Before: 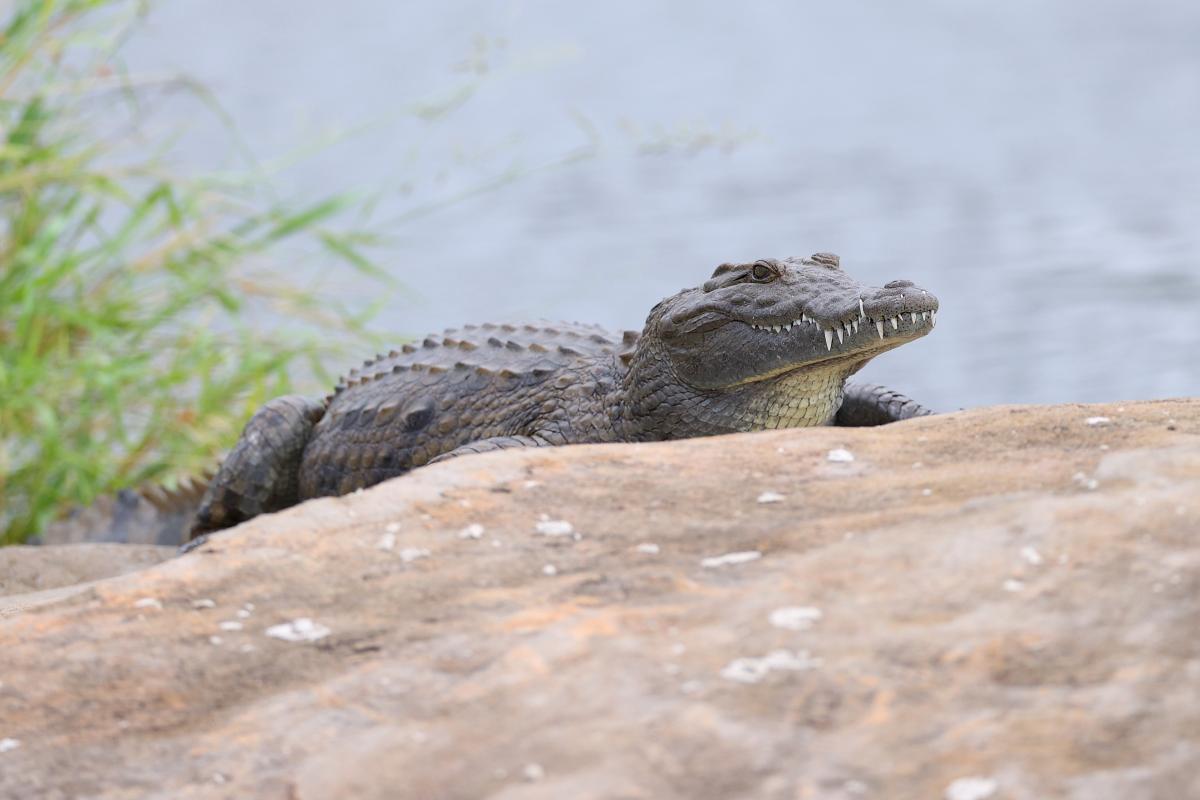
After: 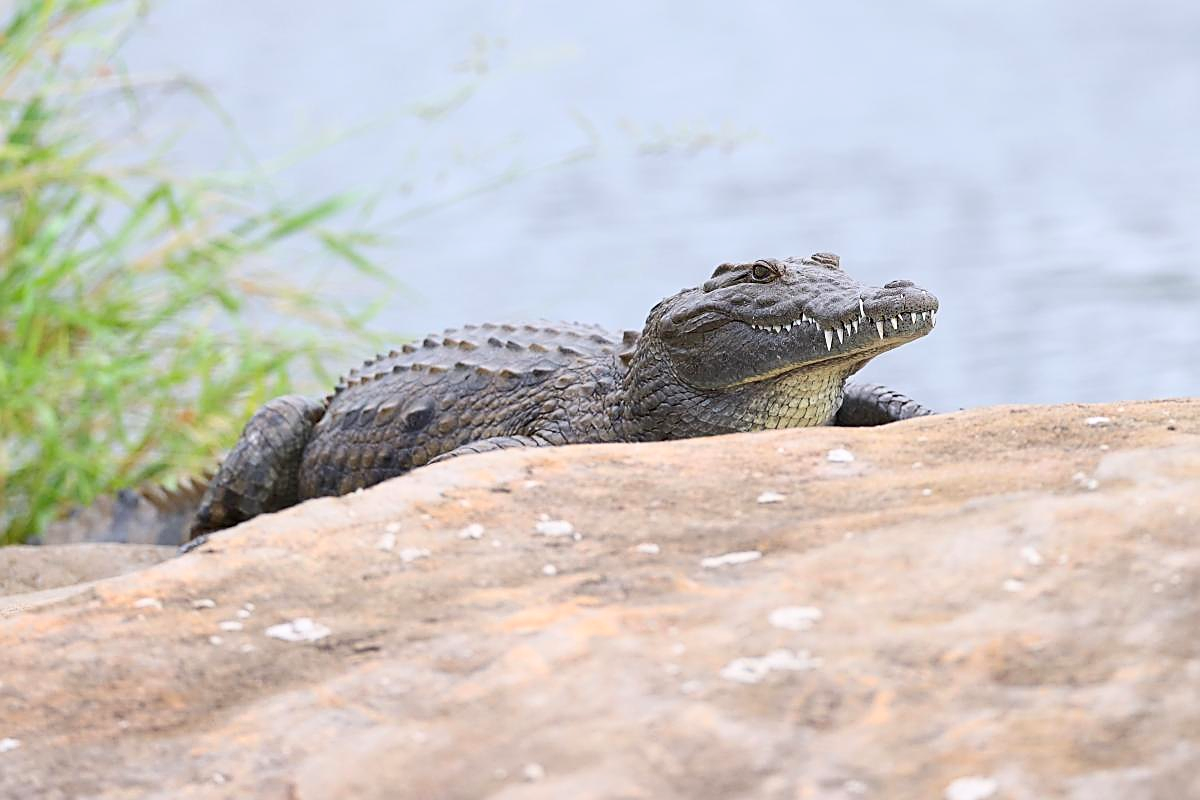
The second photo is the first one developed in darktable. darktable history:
contrast brightness saturation: saturation 0.127
sharpen: amount 0.733
tone curve: curves: ch0 [(0, 0) (0.003, 0.019) (0.011, 0.022) (0.025, 0.03) (0.044, 0.049) (0.069, 0.08) (0.1, 0.111) (0.136, 0.144) (0.177, 0.189) (0.224, 0.23) (0.277, 0.285) (0.335, 0.356) (0.399, 0.428) (0.468, 0.511) (0.543, 0.597) (0.623, 0.682) (0.709, 0.773) (0.801, 0.865) (0.898, 0.945) (1, 1)], color space Lab, independent channels, preserve colors none
